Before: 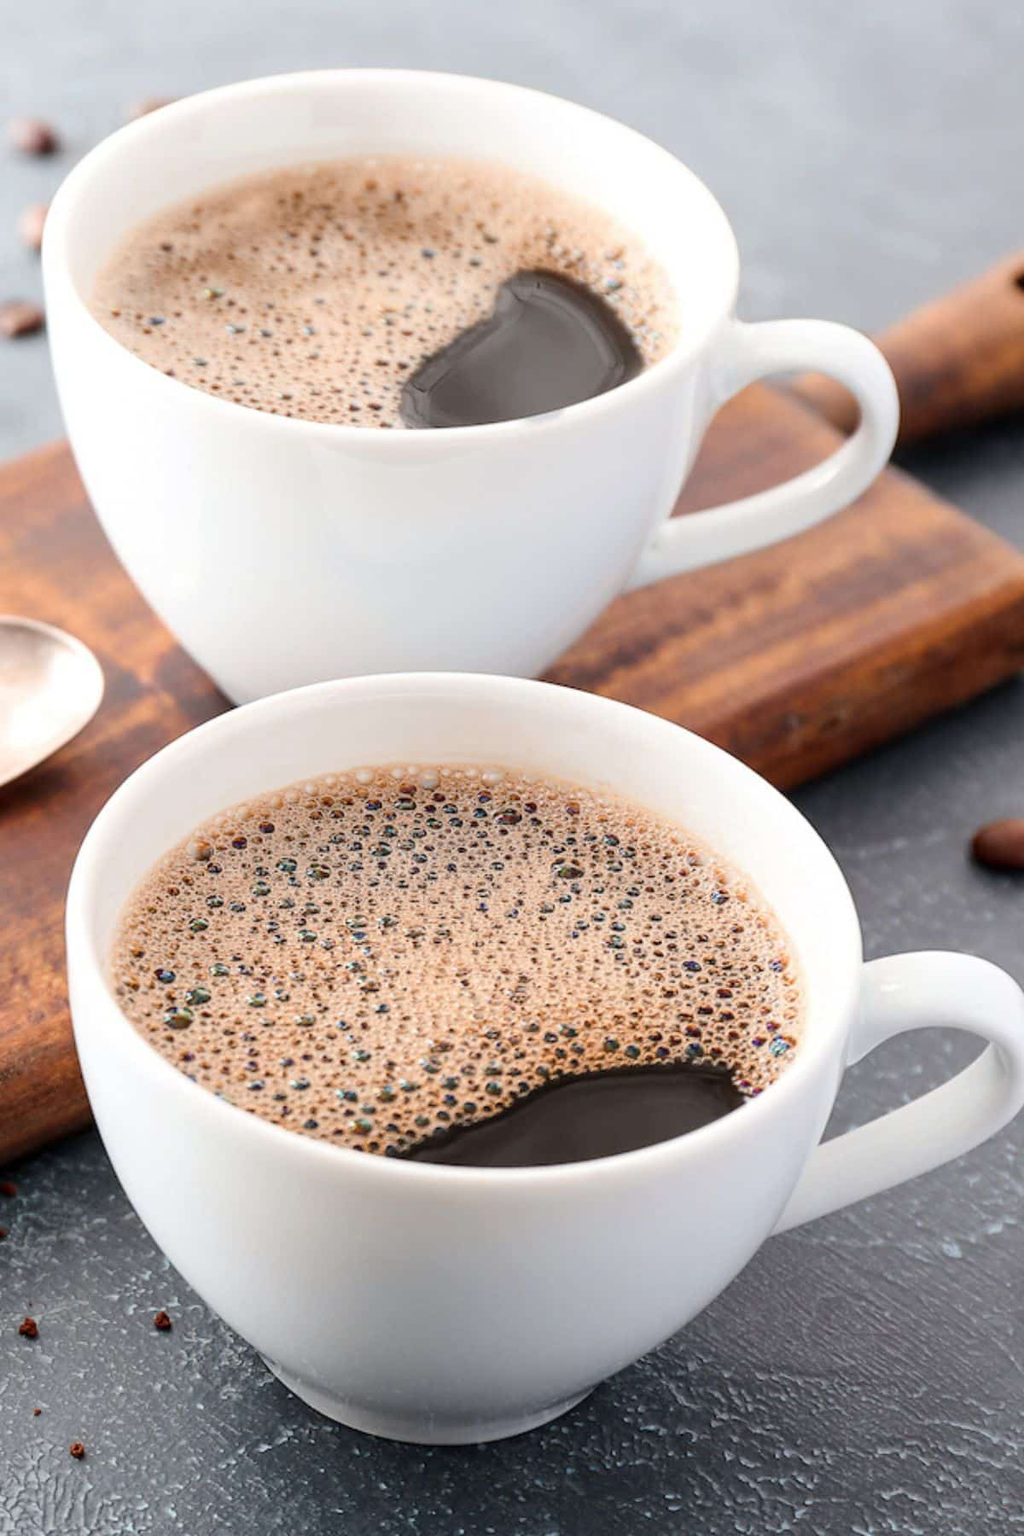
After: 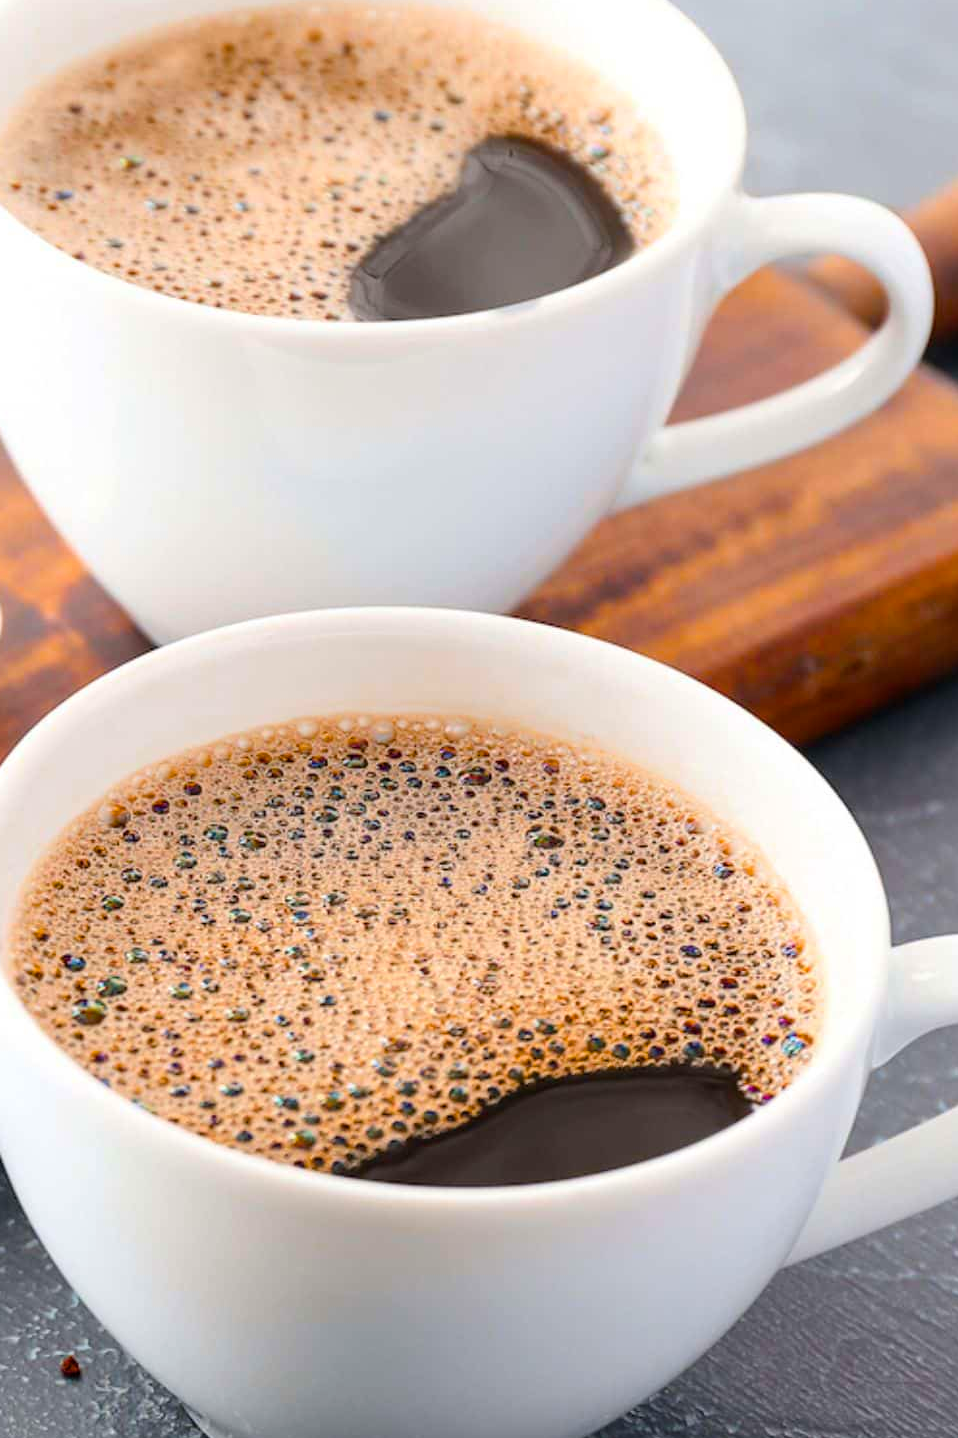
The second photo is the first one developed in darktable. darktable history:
crop and rotate: left 10.071%, top 10.071%, right 10.02%, bottom 10.02%
color balance rgb: linear chroma grading › global chroma 15%, perceptual saturation grading › global saturation 30%
